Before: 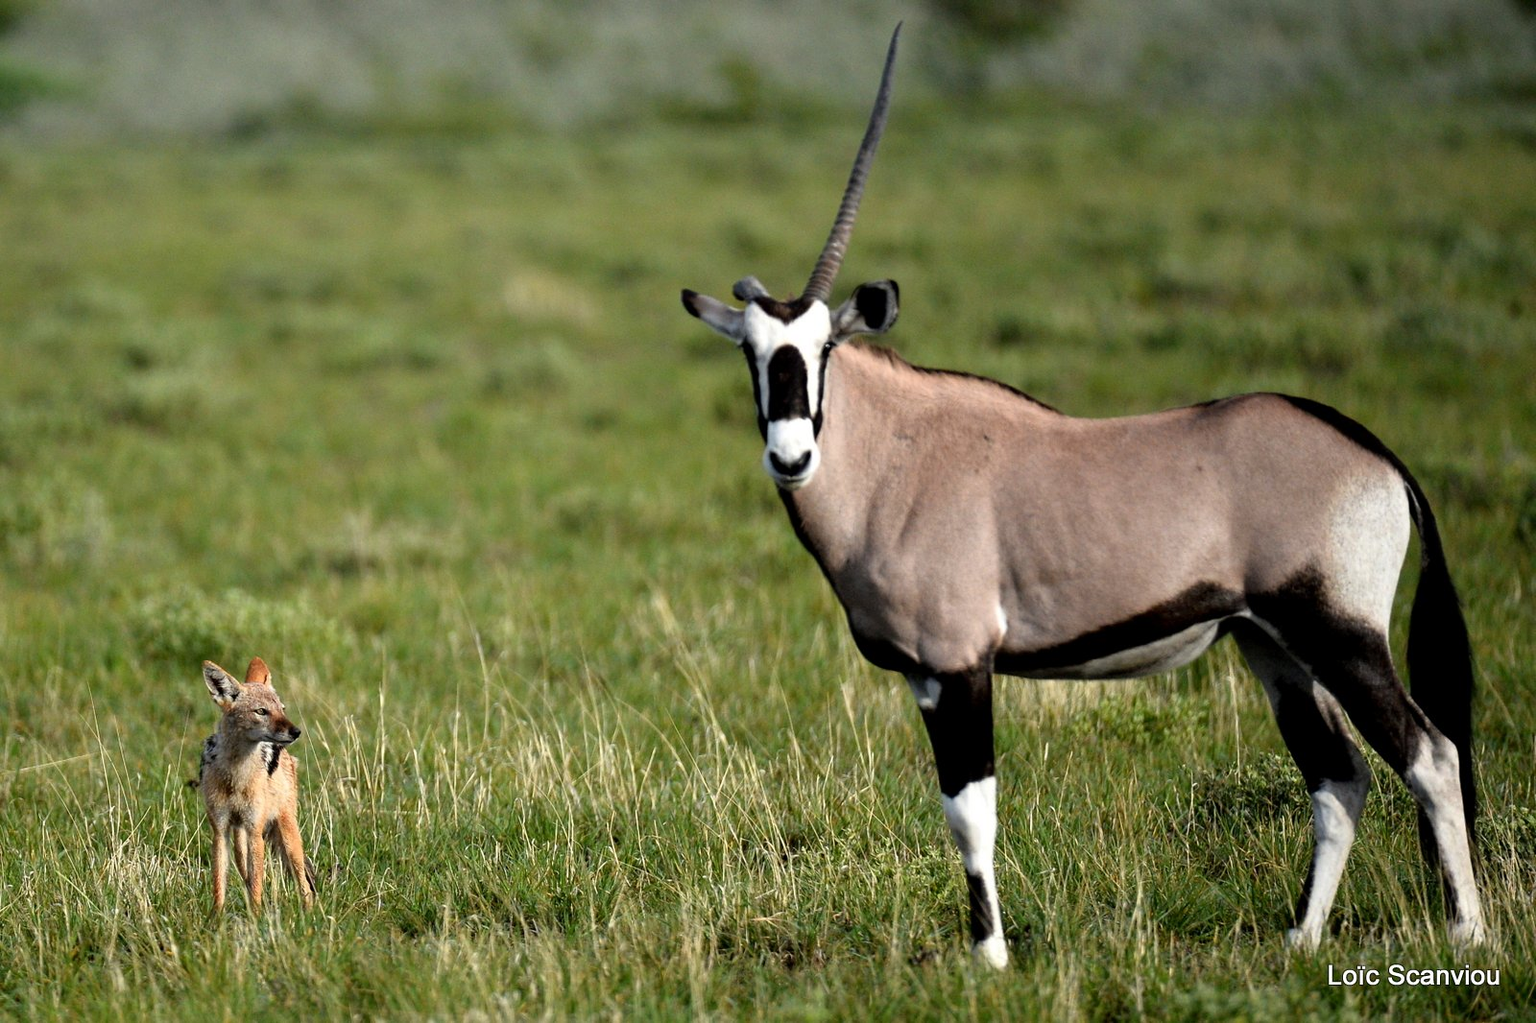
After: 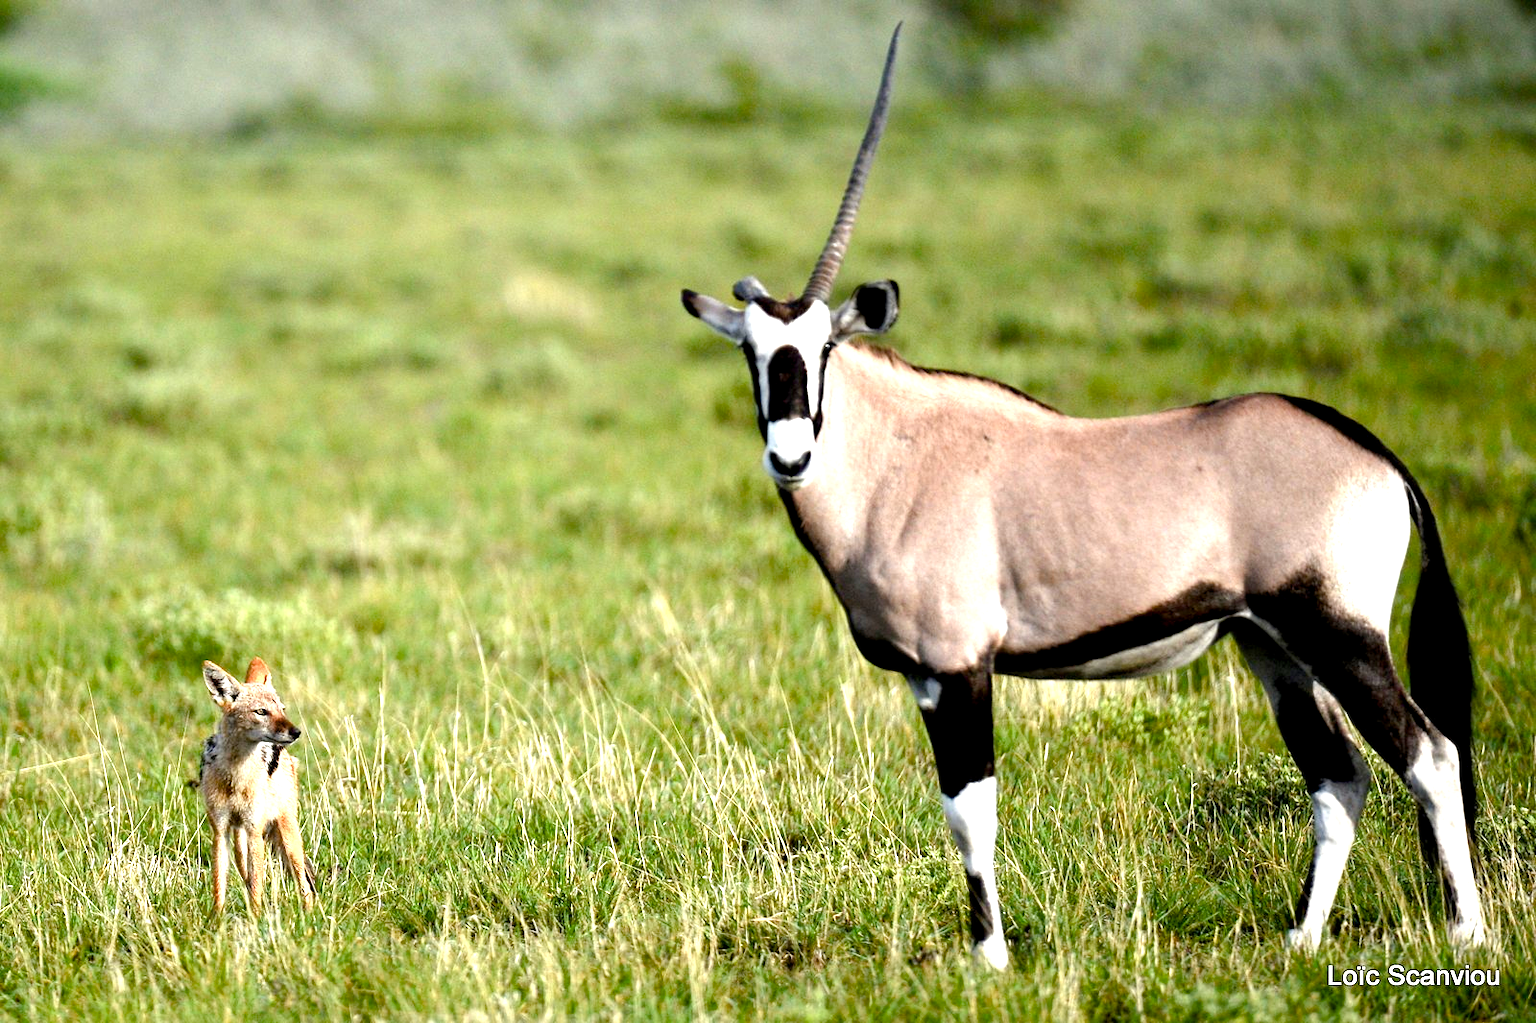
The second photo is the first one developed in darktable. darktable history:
color balance rgb: linear chroma grading › shadows 32%, linear chroma grading › global chroma -2%, linear chroma grading › mid-tones 4%, perceptual saturation grading › global saturation -2%, perceptual saturation grading › highlights -8%, perceptual saturation grading › mid-tones 8%, perceptual saturation grading › shadows 4%, perceptual brilliance grading › highlights 8%, perceptual brilliance grading › mid-tones 4%, perceptual brilliance grading › shadows 2%, global vibrance 16%, saturation formula JzAzBz (2021)
exposure: black level correction 0.001, exposure 1 EV, compensate highlight preservation false
